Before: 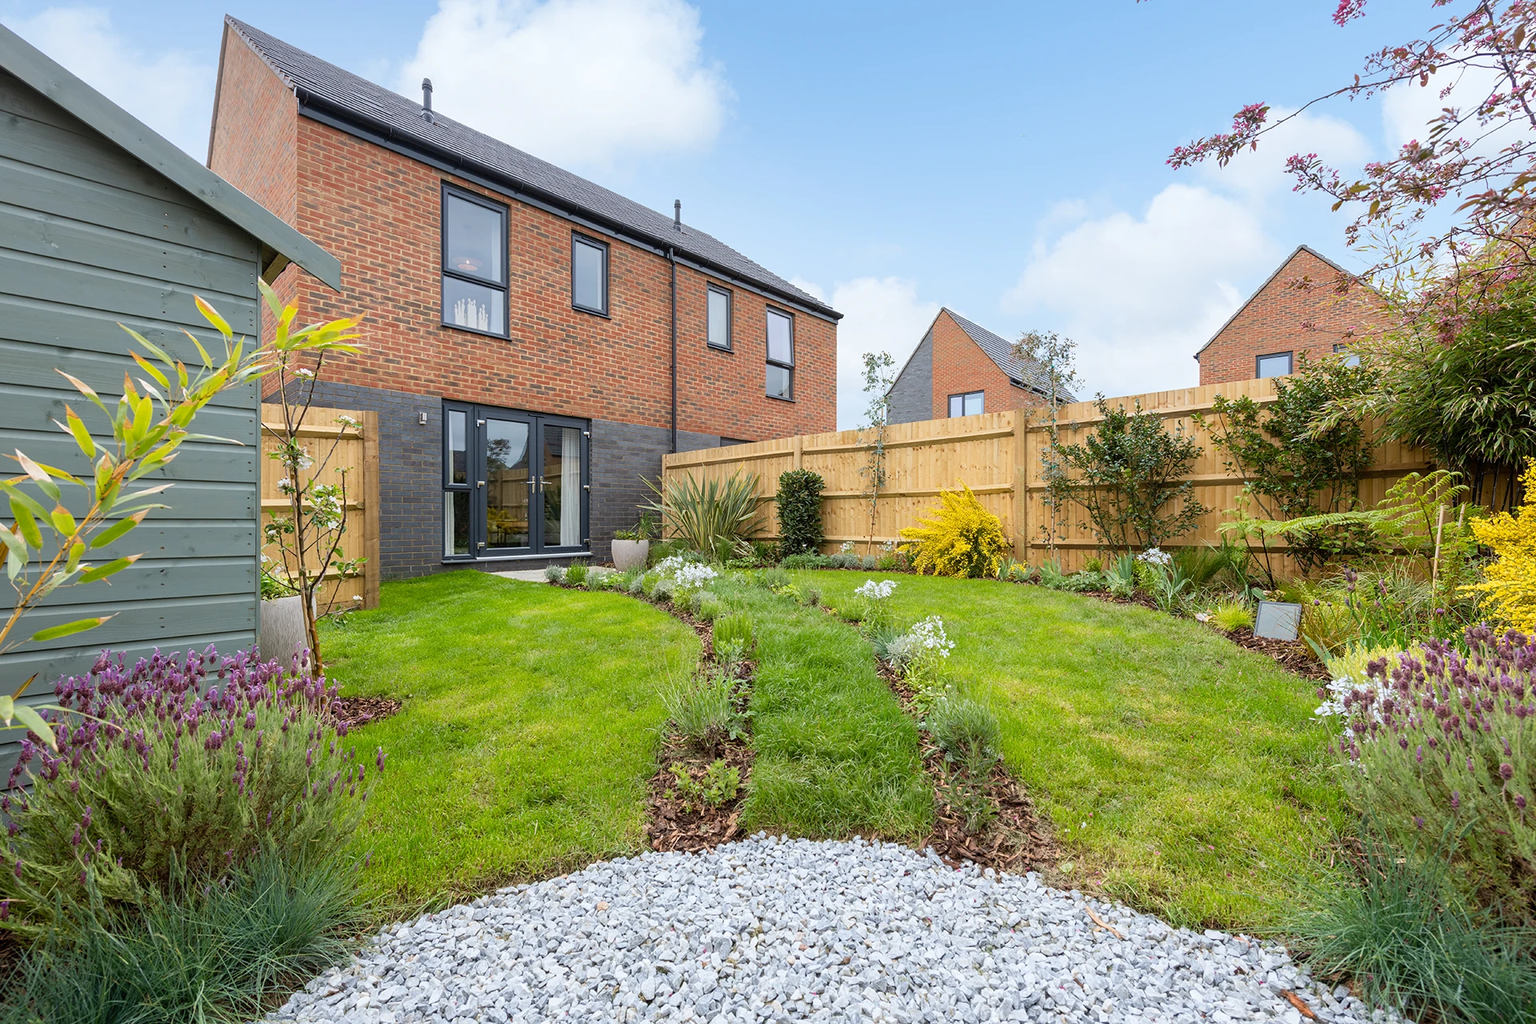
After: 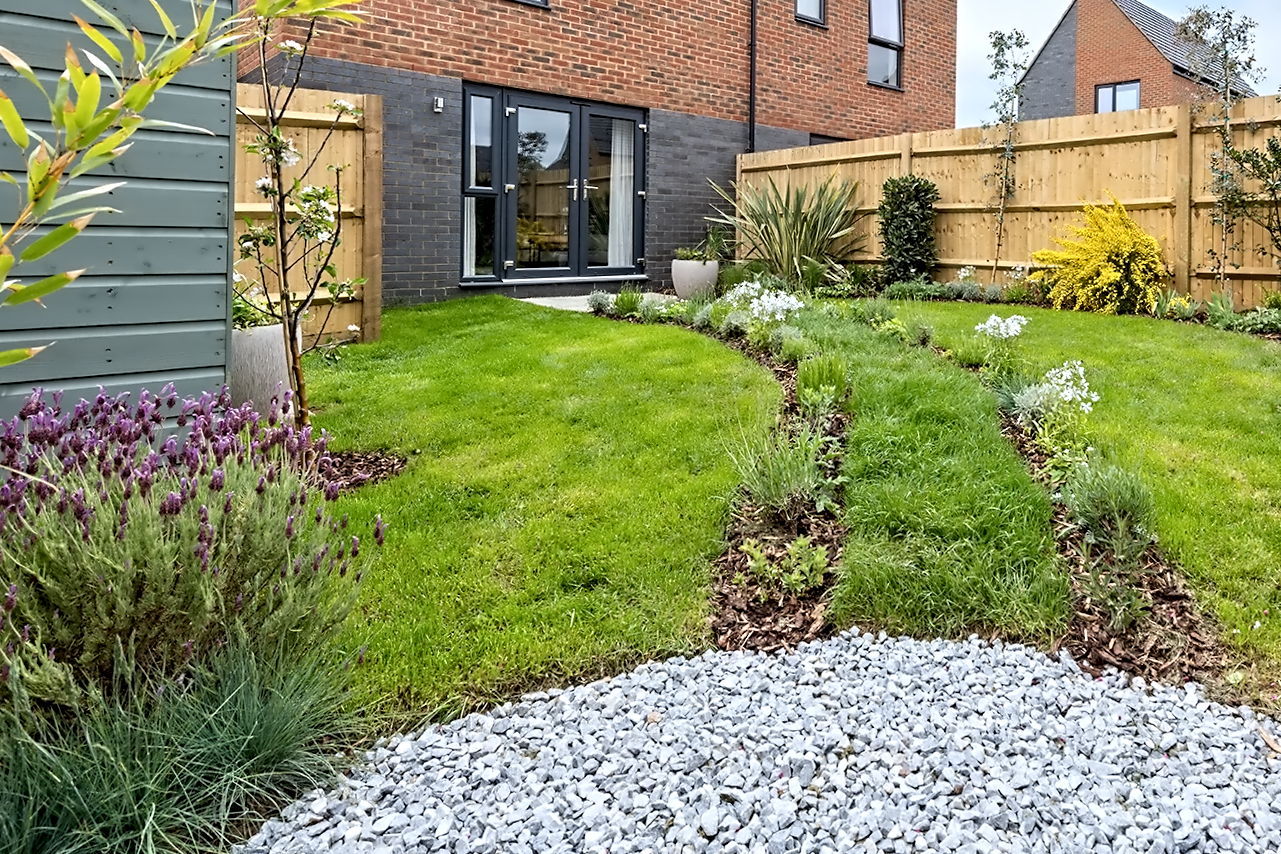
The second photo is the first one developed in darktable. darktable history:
crop and rotate: angle -0.82°, left 3.85%, top 31.828%, right 27.992%
white balance: red 0.988, blue 1.017
contrast equalizer: octaves 7, y [[0.5, 0.542, 0.583, 0.625, 0.667, 0.708], [0.5 ×6], [0.5 ×6], [0, 0.033, 0.067, 0.1, 0.133, 0.167], [0, 0.05, 0.1, 0.15, 0.2, 0.25]]
